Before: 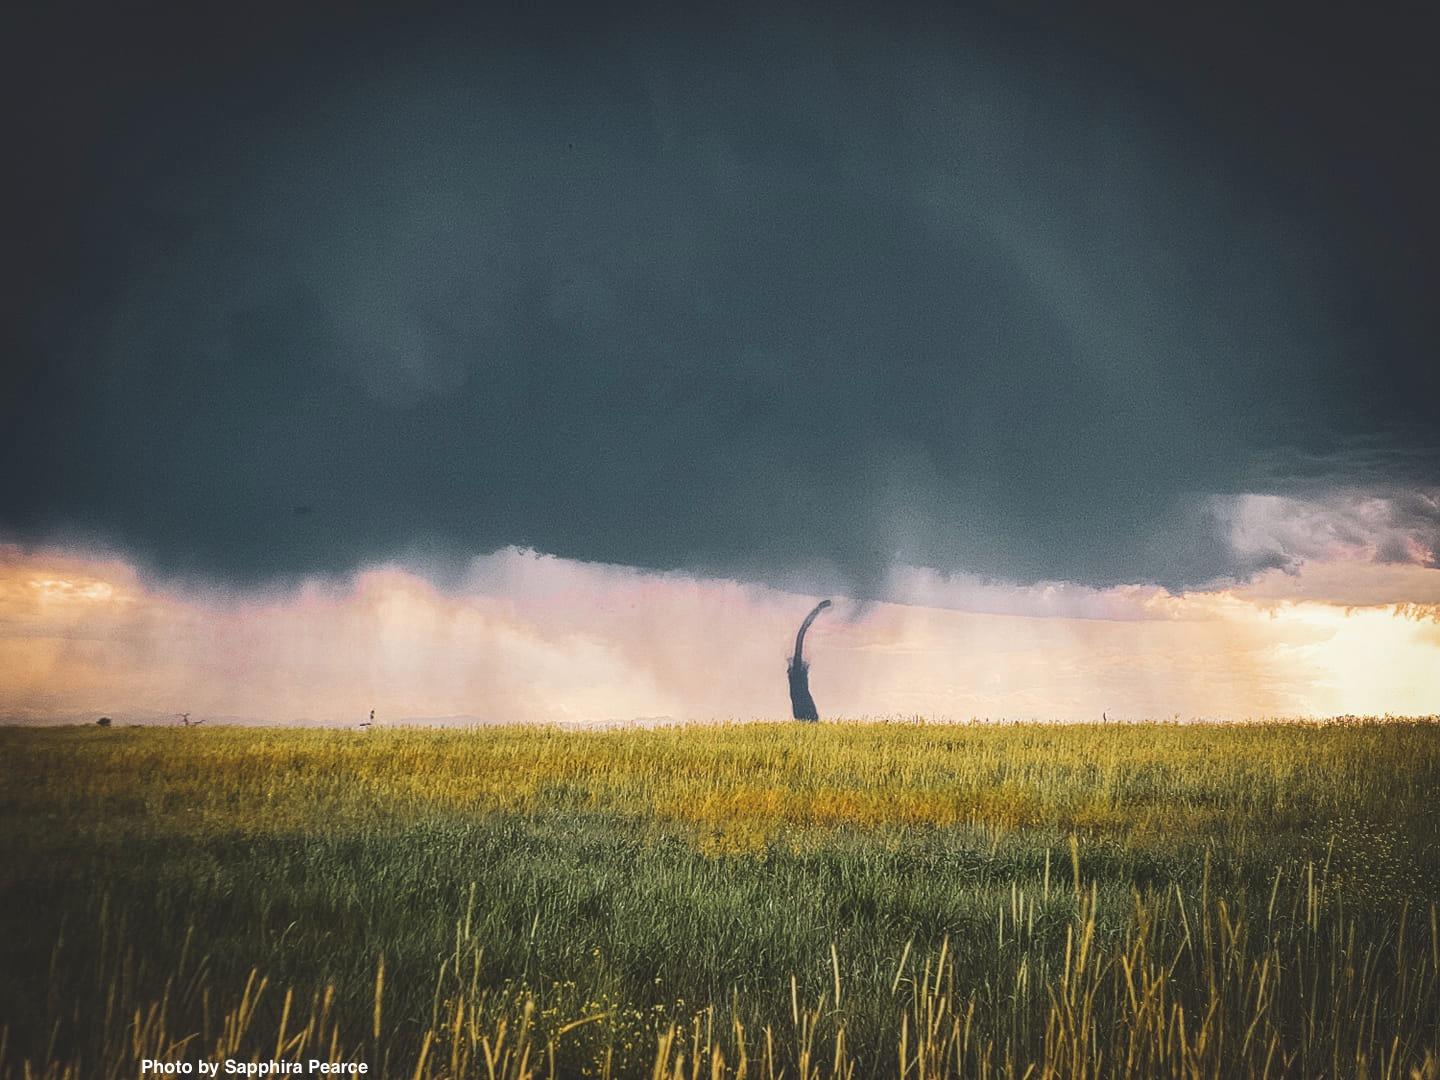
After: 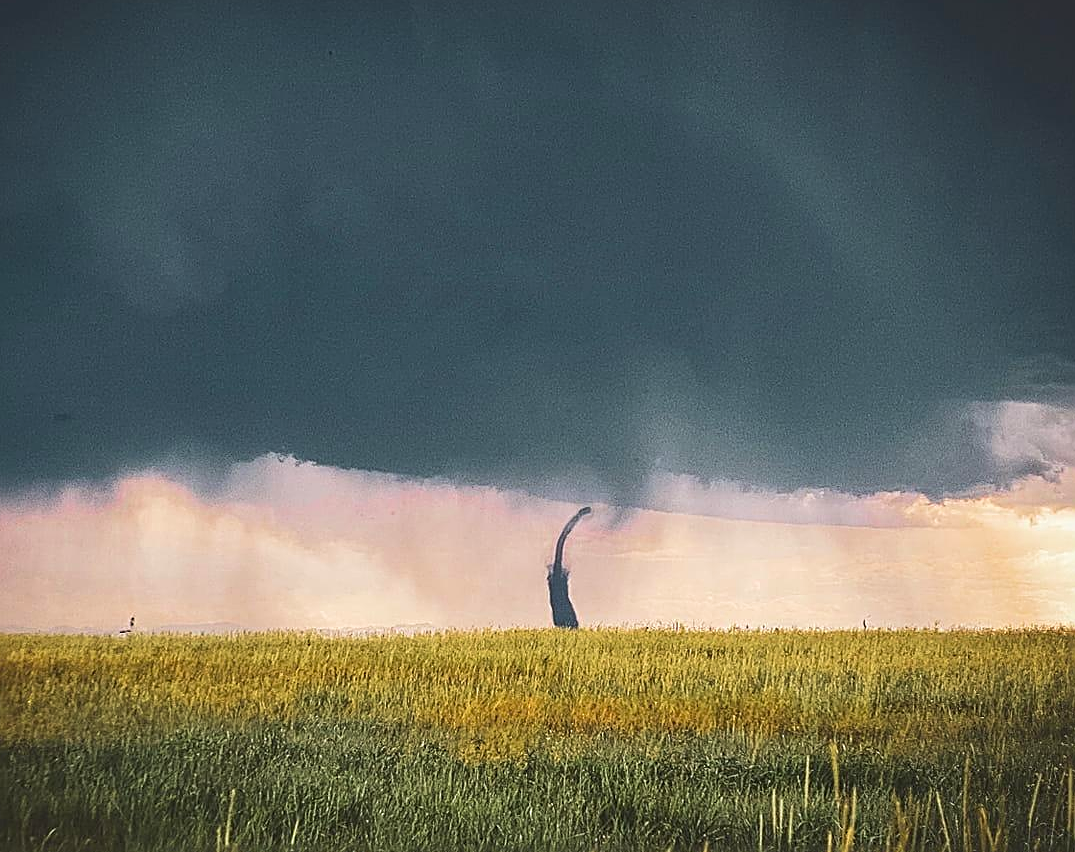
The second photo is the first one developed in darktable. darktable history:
sharpen: radius 2.532, amount 0.629
velvia: strength 17.56%
crop: left 16.687%, top 8.626%, right 8.592%, bottom 12.411%
